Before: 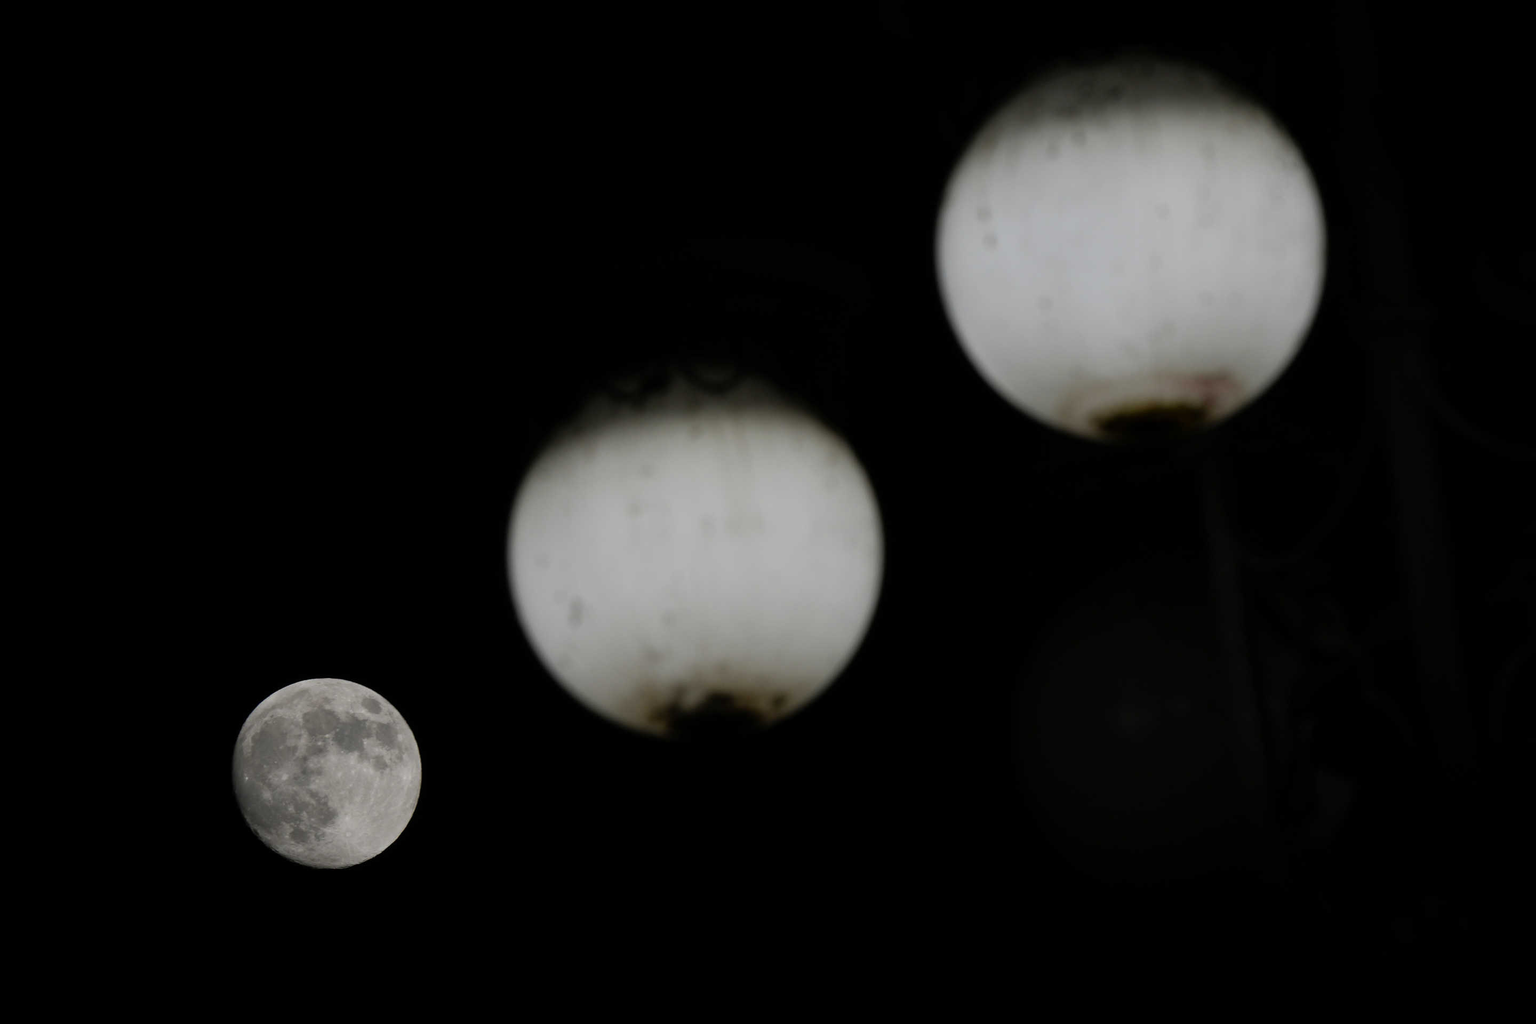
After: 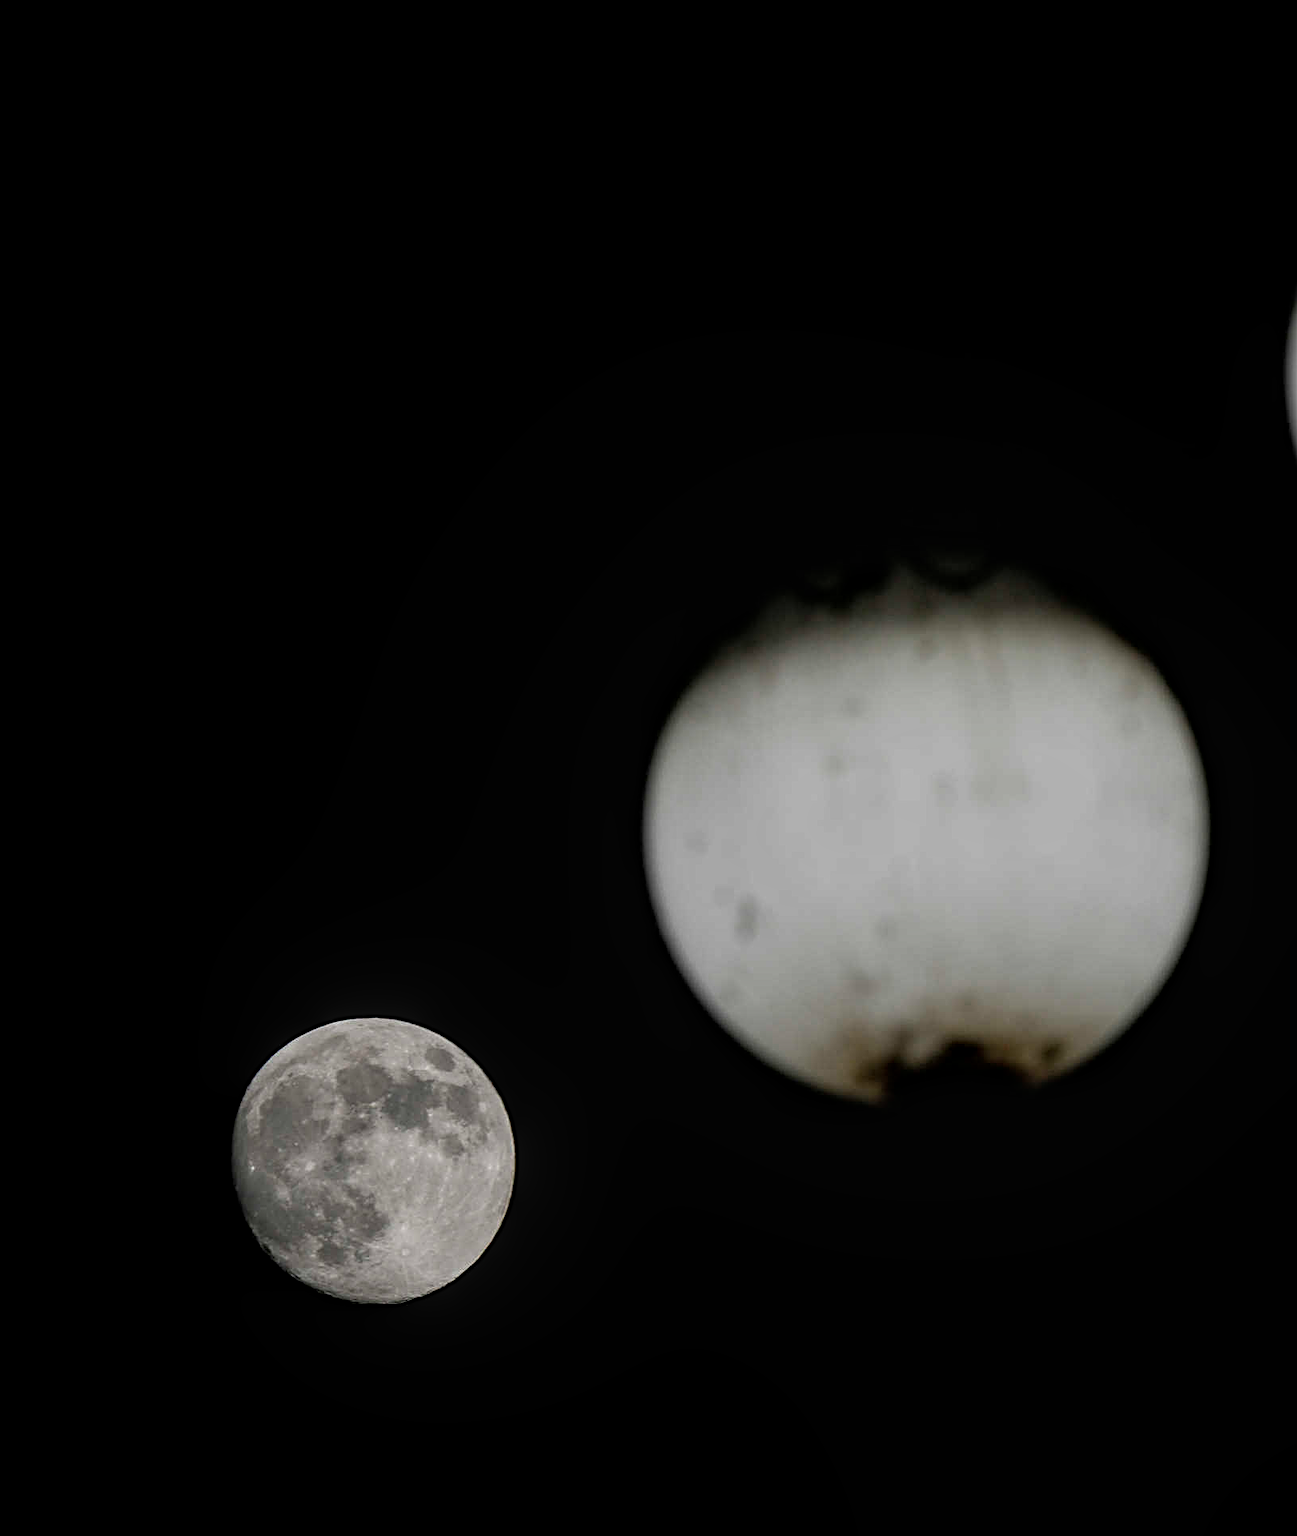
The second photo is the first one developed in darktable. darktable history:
sharpen: radius 2.767
local contrast: highlights 61%, detail 143%, midtone range 0.428
white balance: emerald 1
crop: left 5.114%, right 38.589%
